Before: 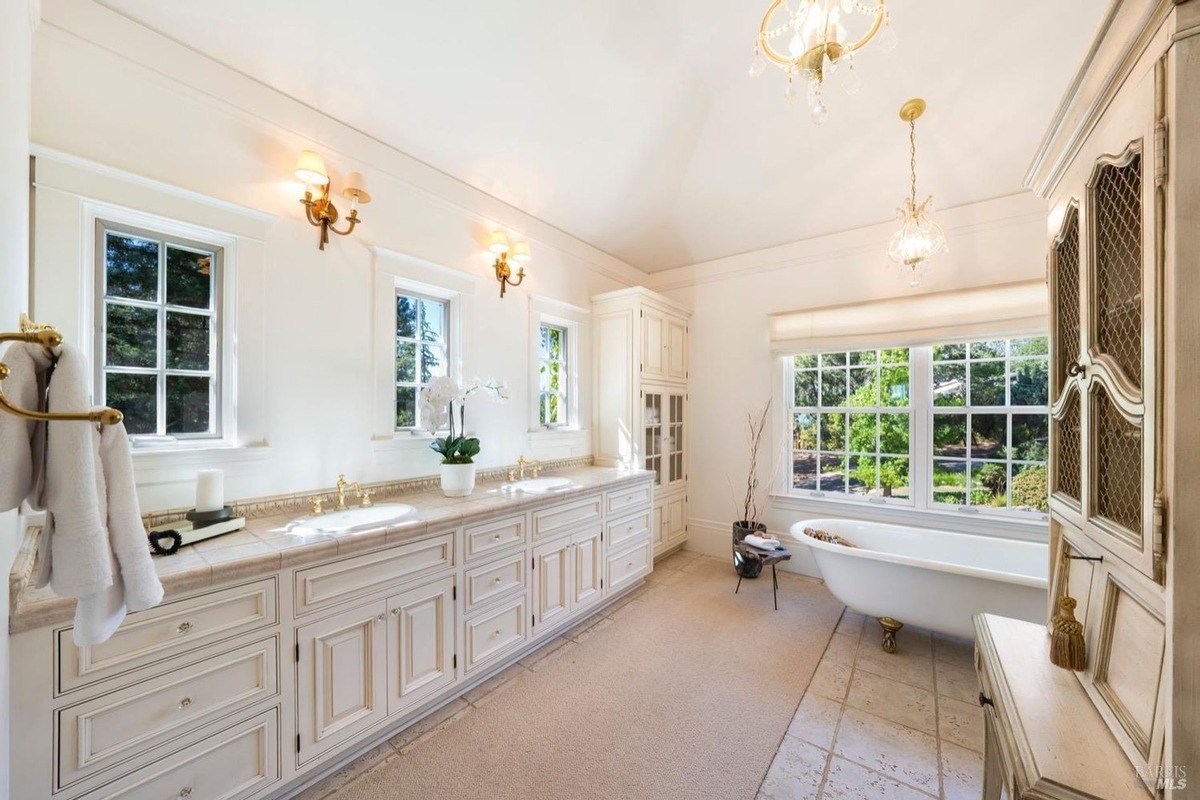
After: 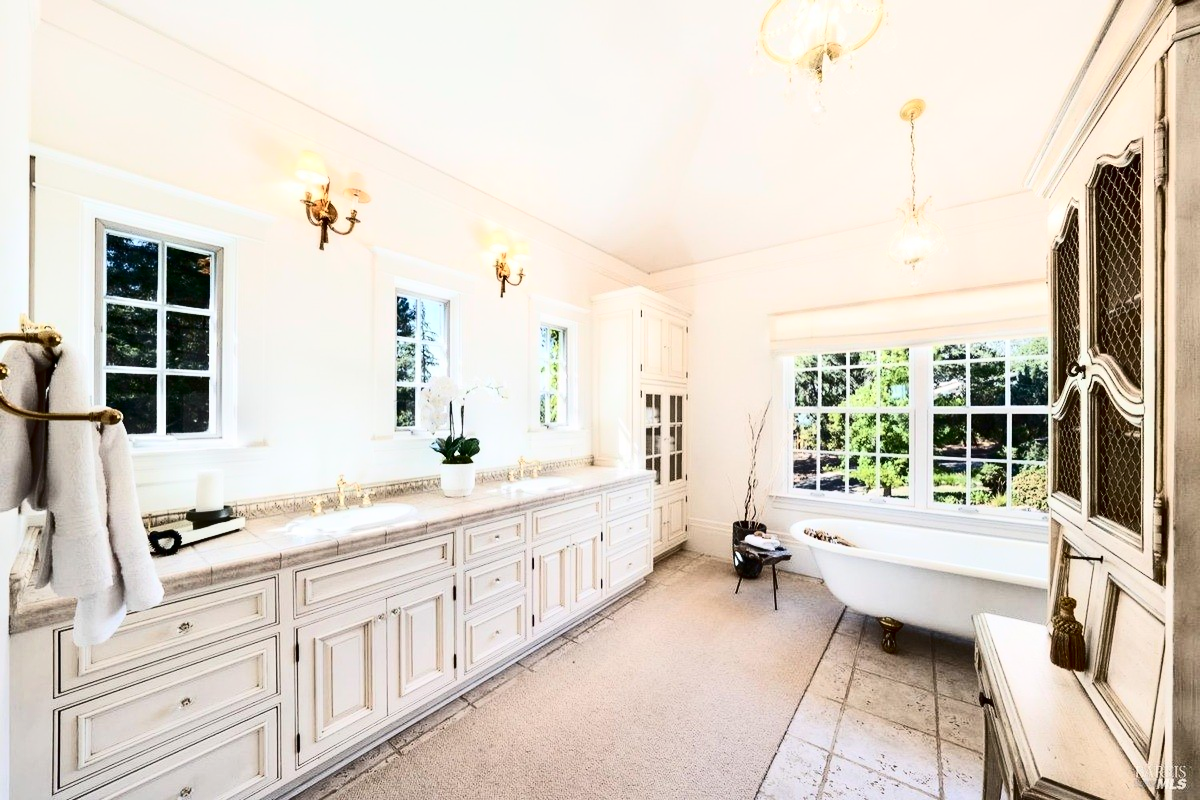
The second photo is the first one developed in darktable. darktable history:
contrast brightness saturation: contrast 0.494, saturation -0.087
